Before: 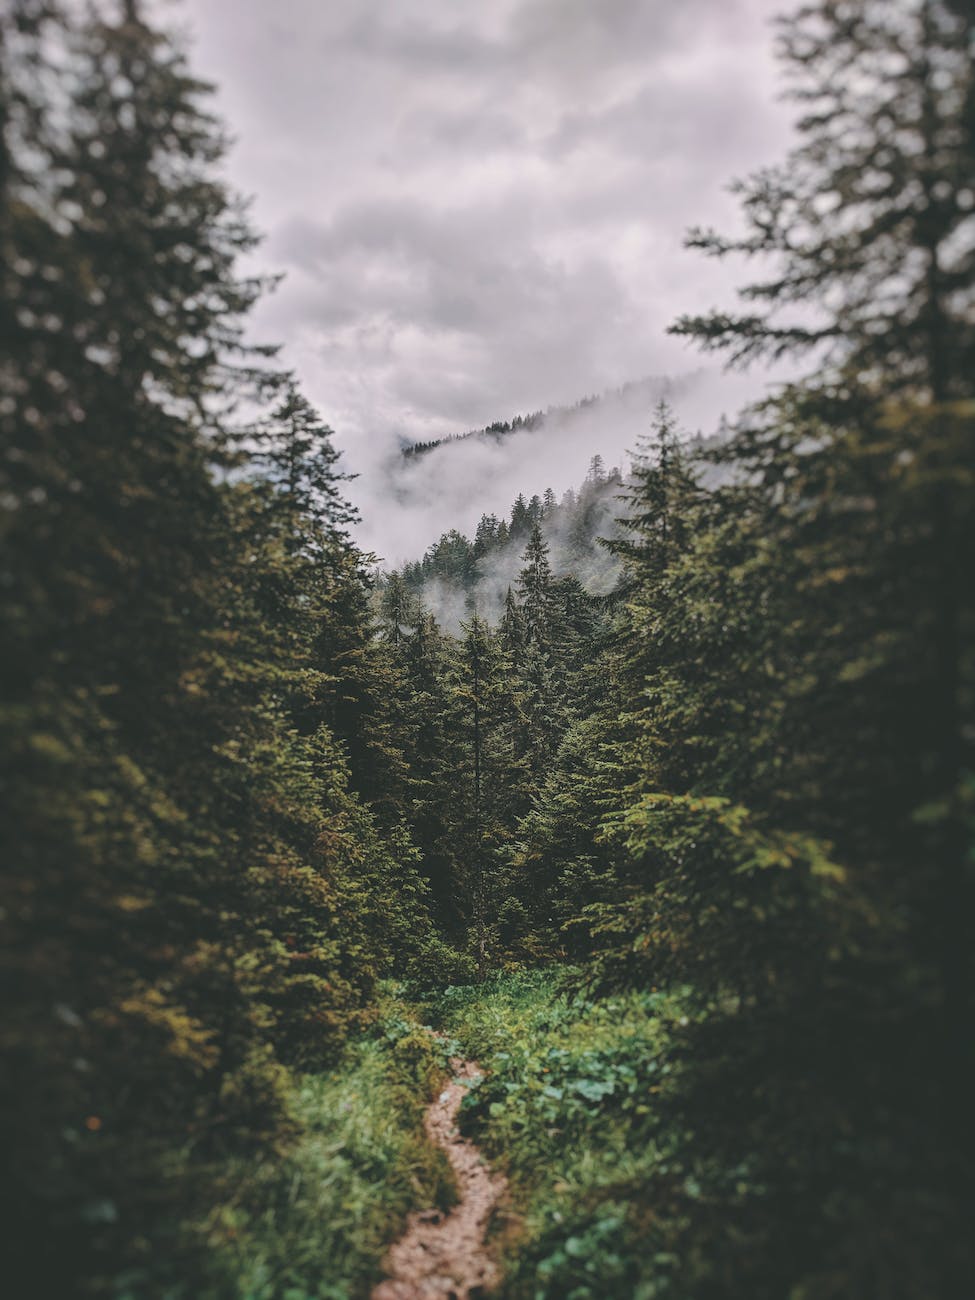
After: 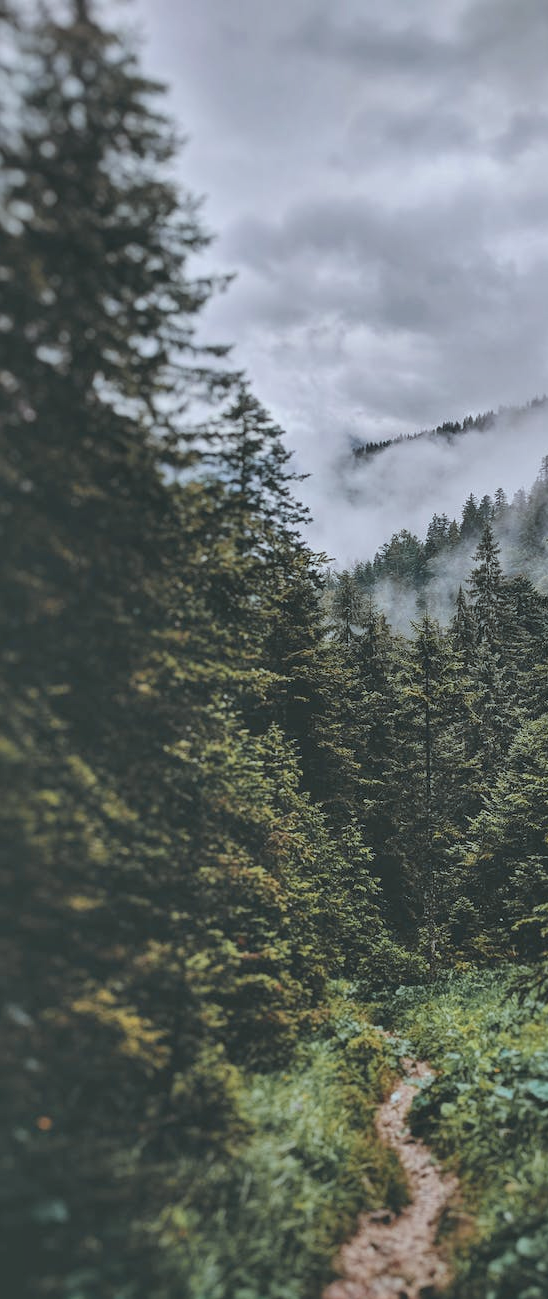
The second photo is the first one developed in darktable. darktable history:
crop: left 5.114%, right 38.589%
contrast brightness saturation: saturation -0.05
white balance: red 0.925, blue 1.046
color zones: curves: ch1 [(0.309, 0.524) (0.41, 0.329) (0.508, 0.509)]; ch2 [(0.25, 0.457) (0.75, 0.5)]
shadows and highlights: soften with gaussian
